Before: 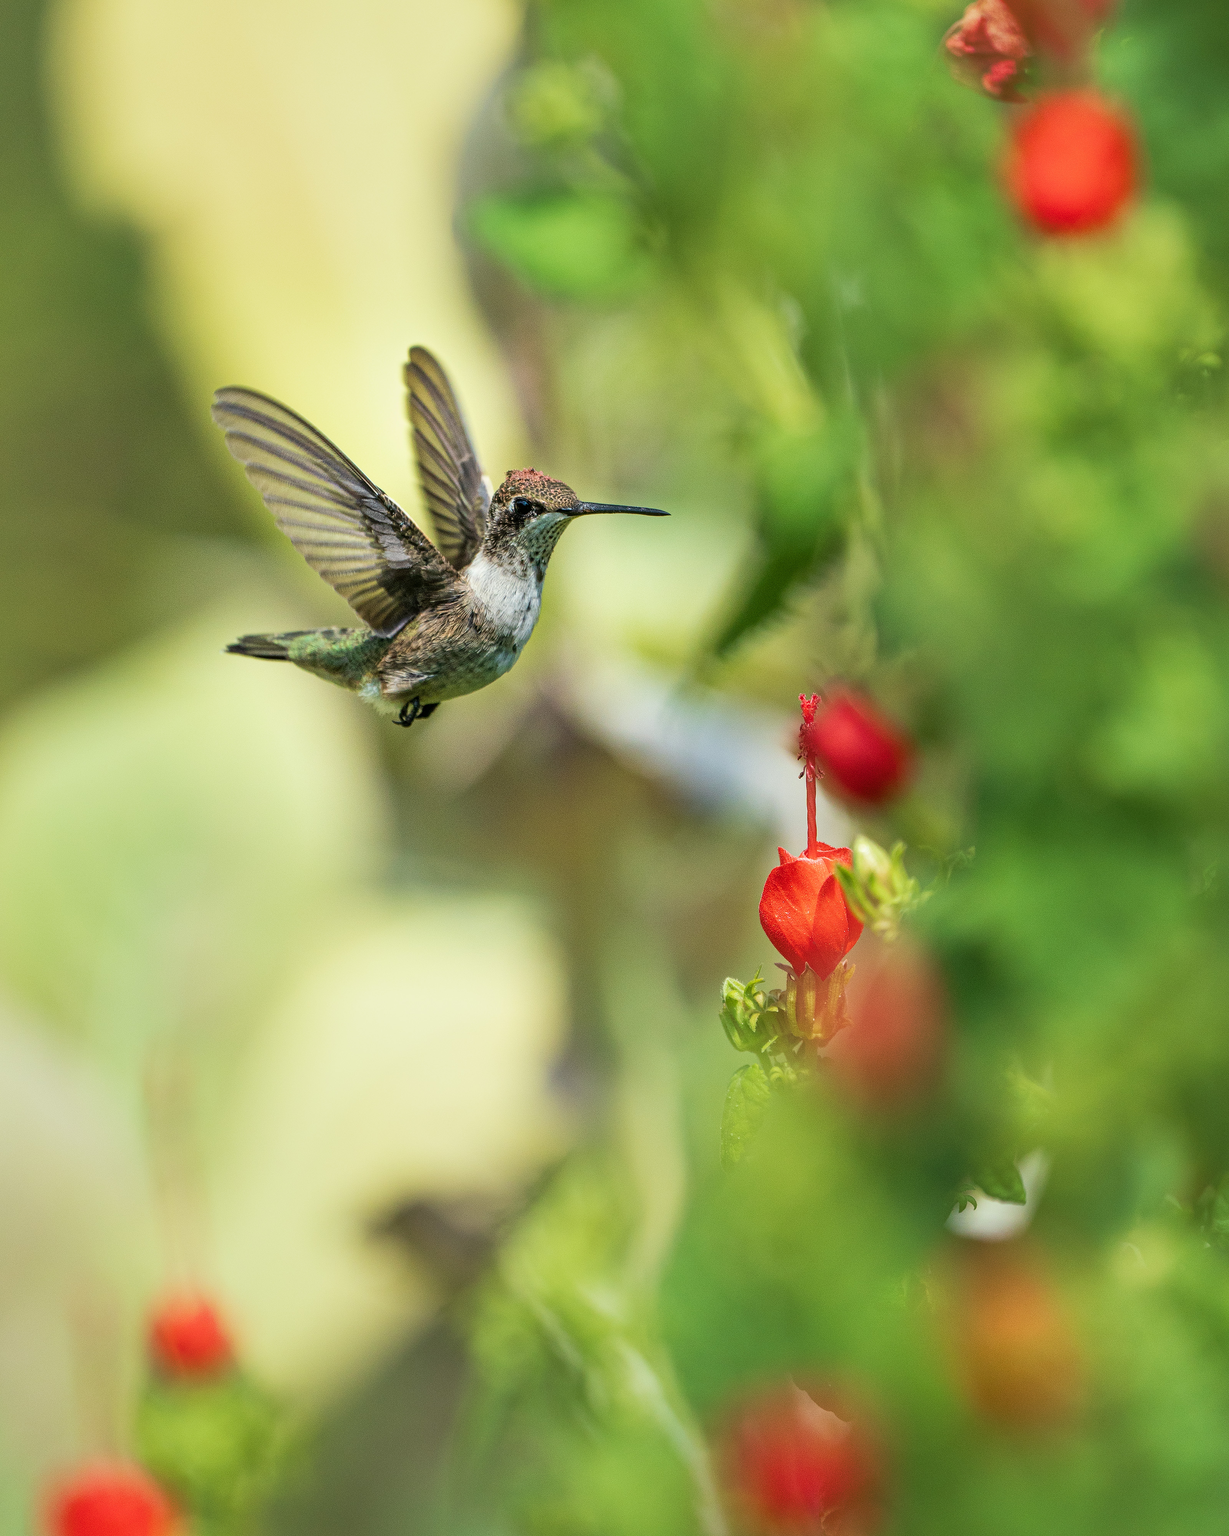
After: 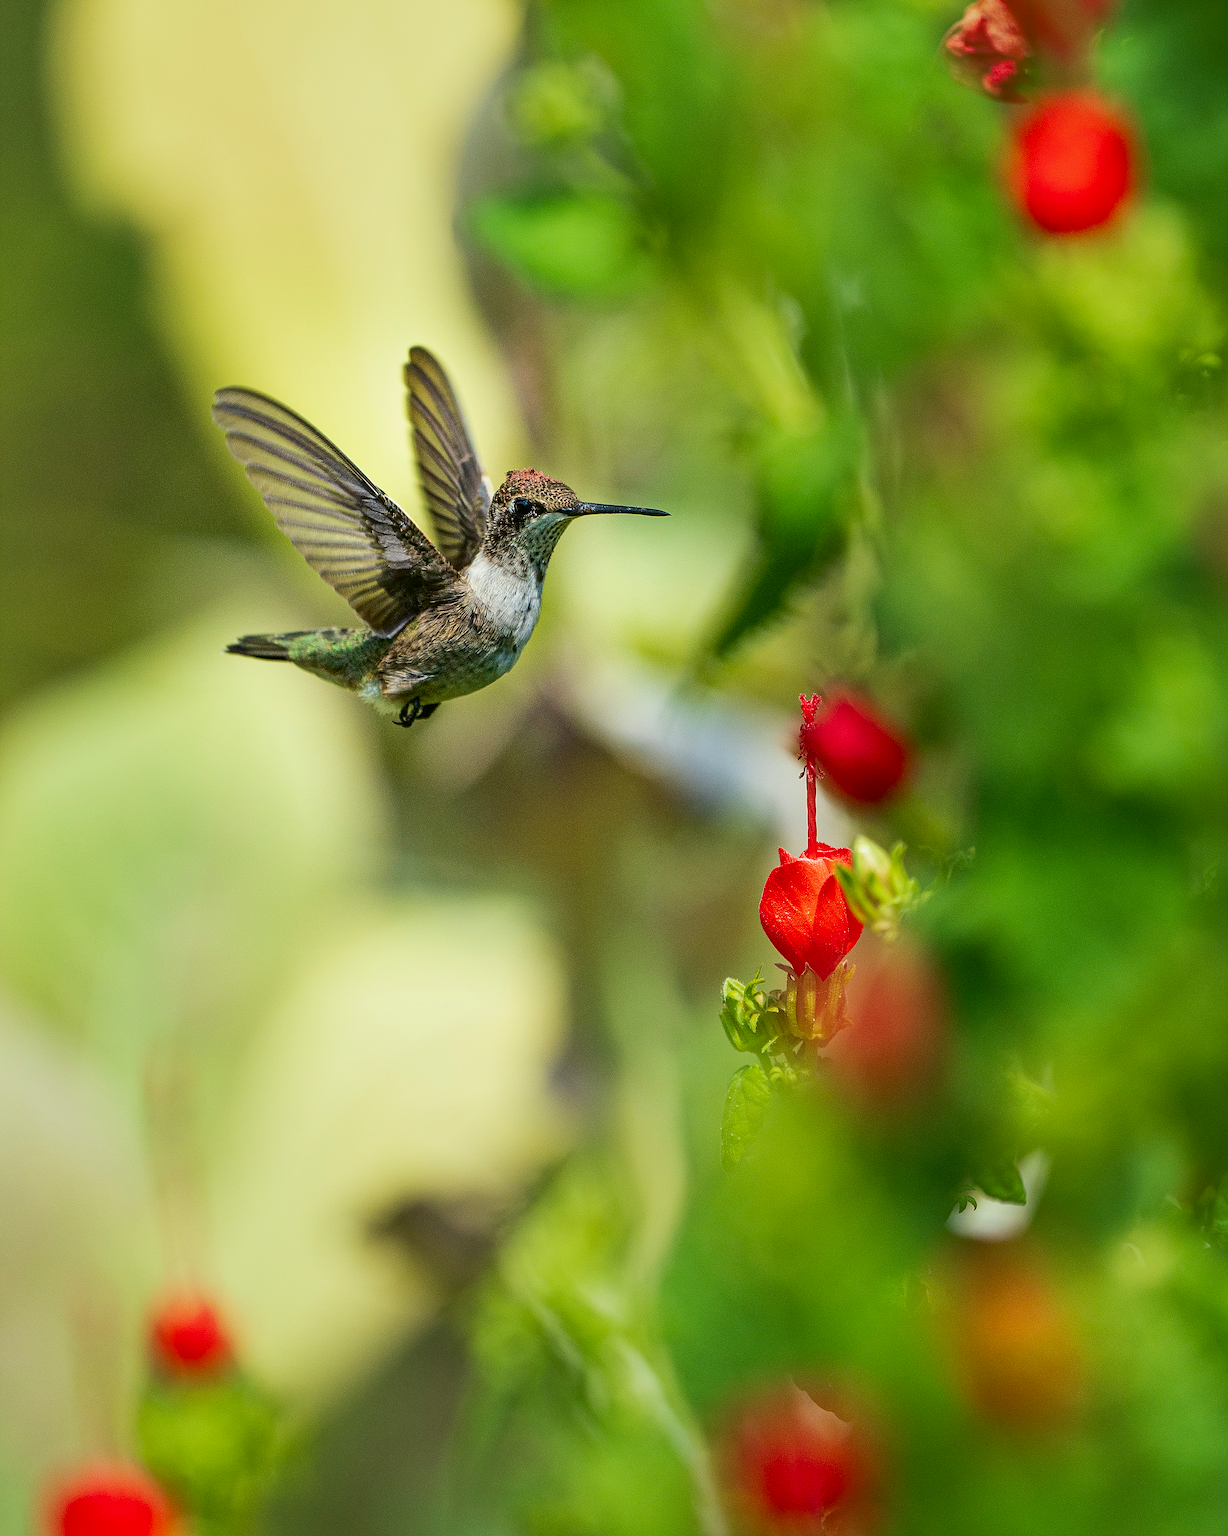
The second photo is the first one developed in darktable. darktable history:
contrast brightness saturation: contrast 0.124, brightness -0.122, saturation 0.2
sharpen: on, module defaults
shadows and highlights: shadows 32.34, highlights -32.55, soften with gaussian
color correction: highlights b* 0.002
contrast equalizer: octaves 7, y [[0.6 ×6], [0.55 ×6], [0 ×6], [0 ×6], [0 ×6]], mix -0.195
